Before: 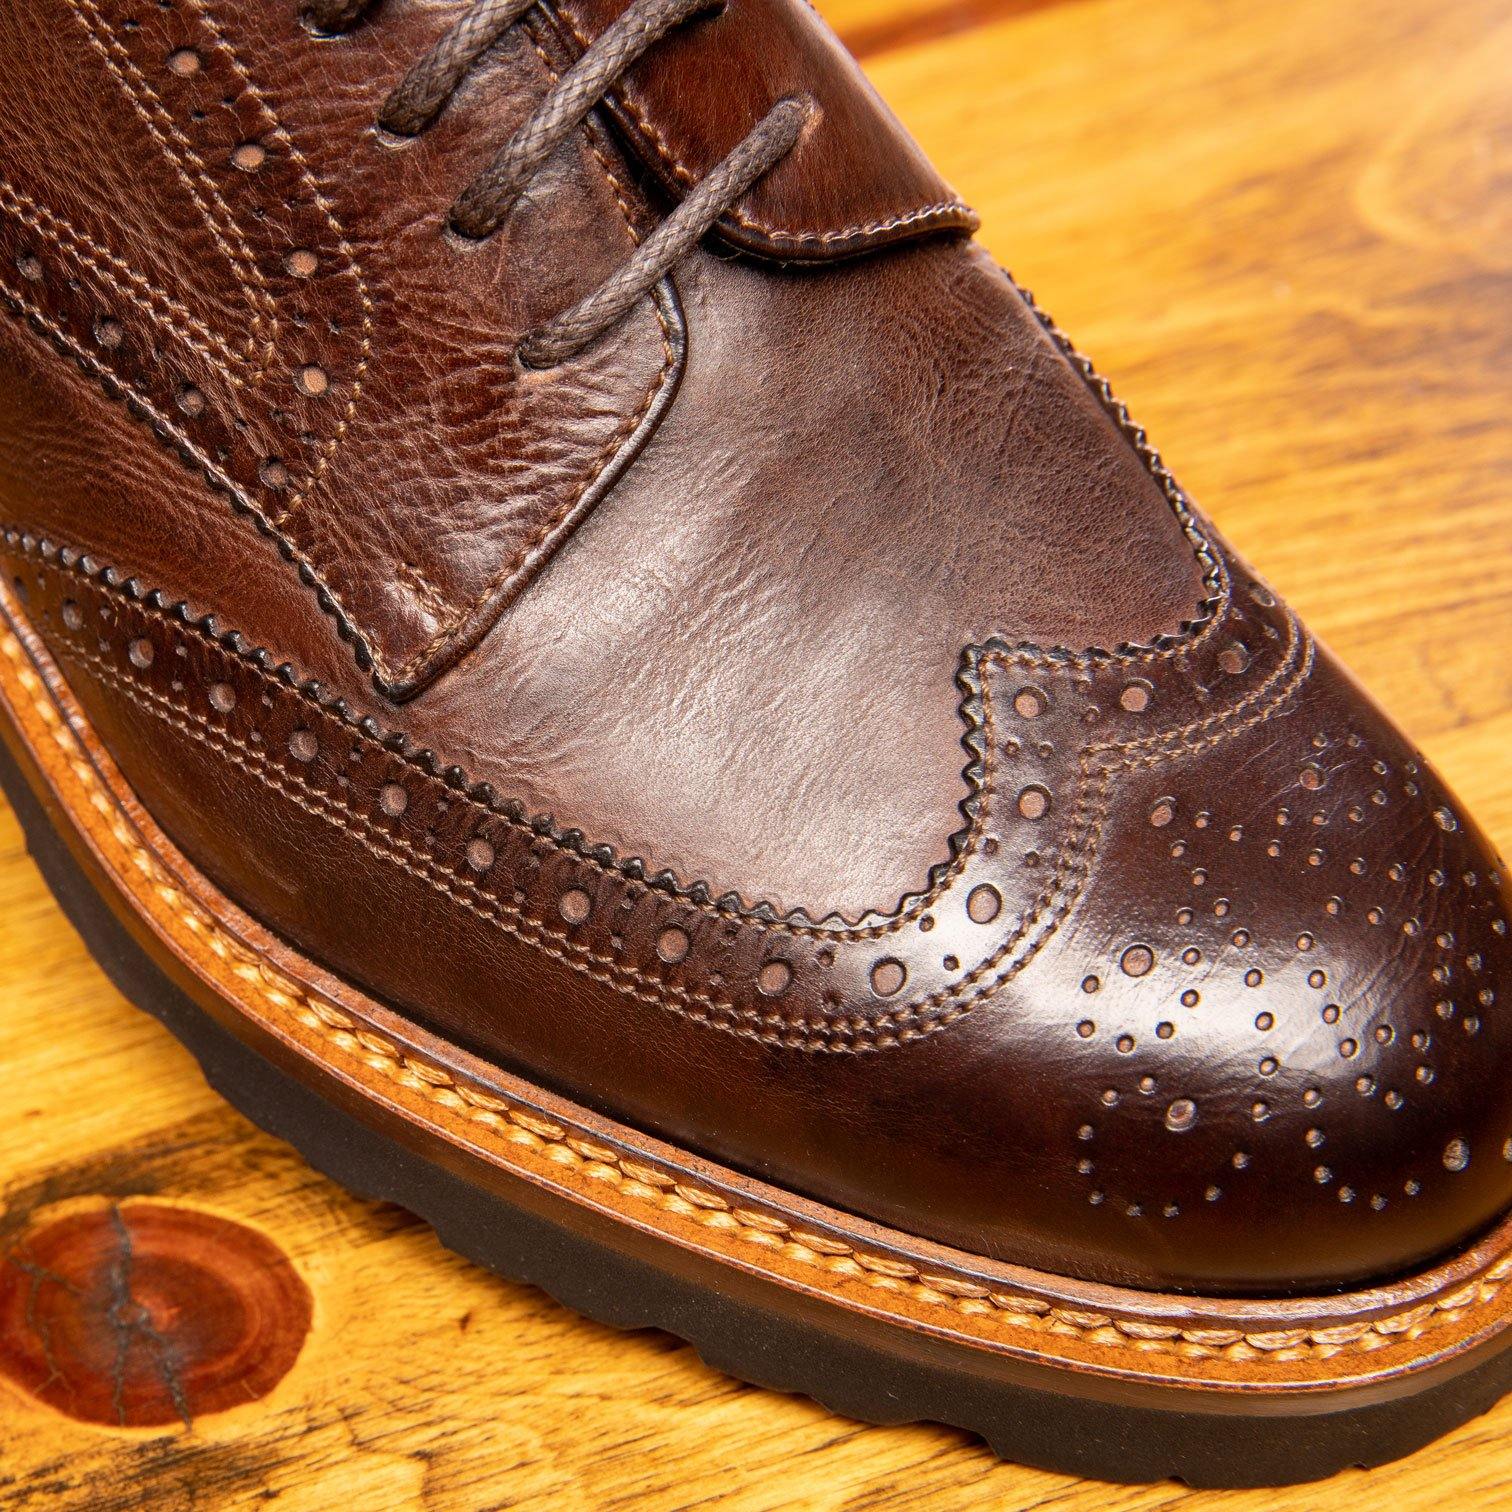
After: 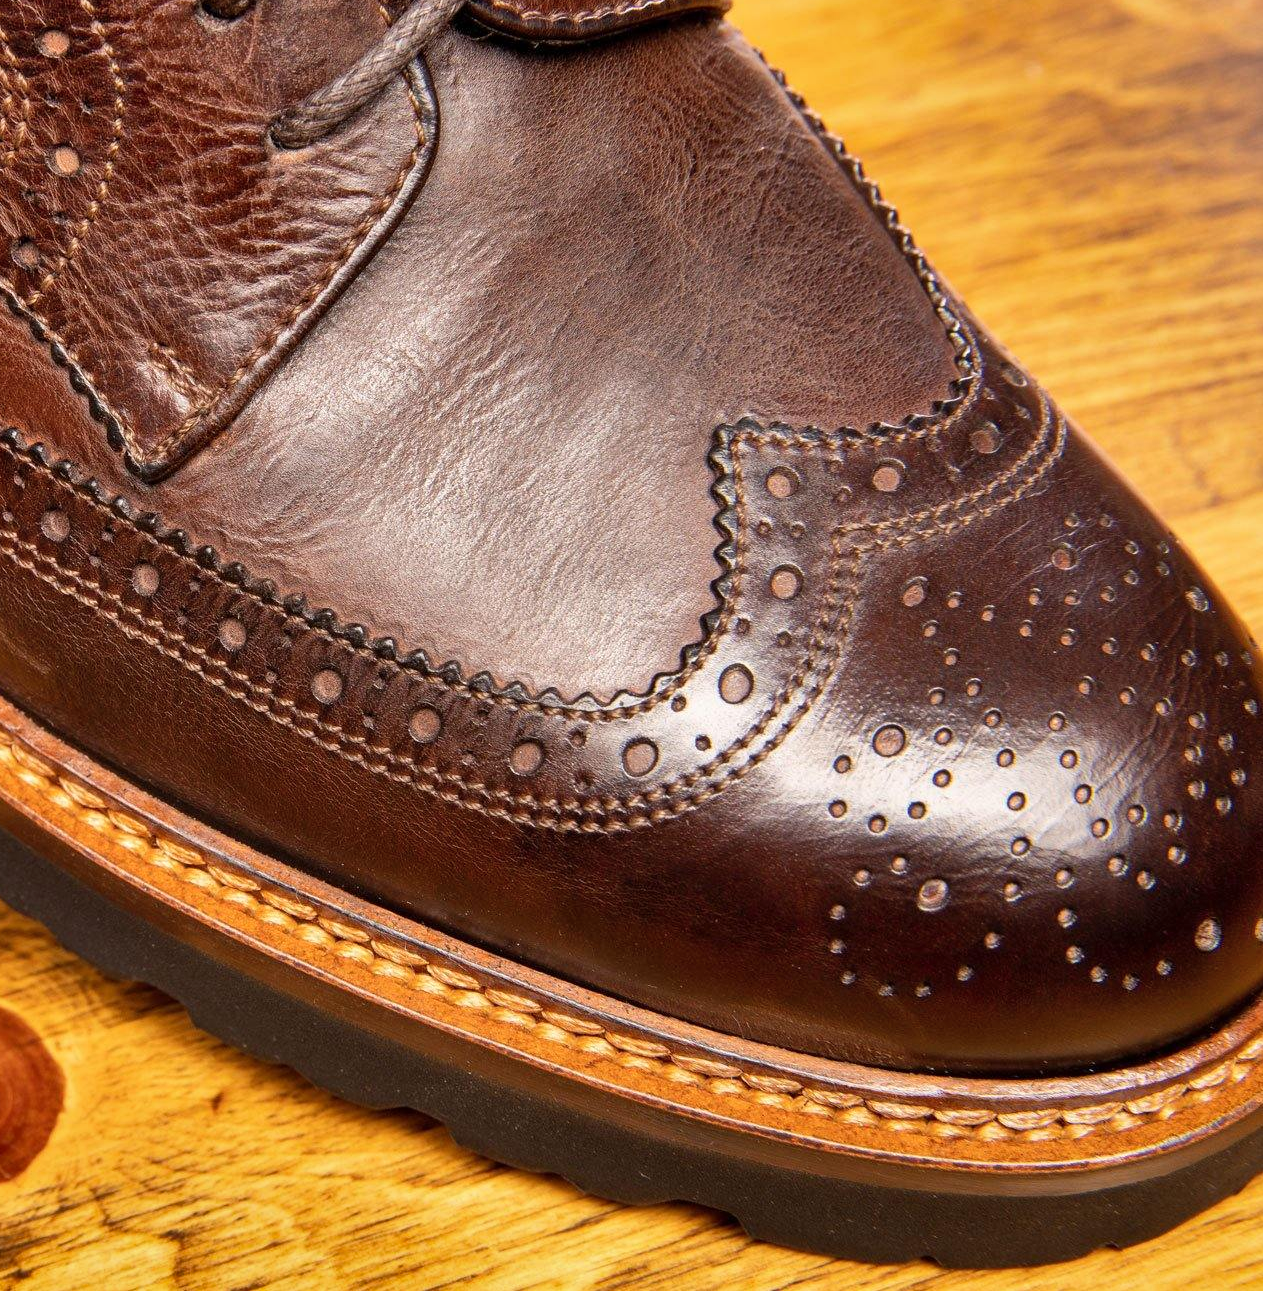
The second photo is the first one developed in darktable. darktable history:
crop: left 16.459%, top 14.56%
shadows and highlights: soften with gaussian
